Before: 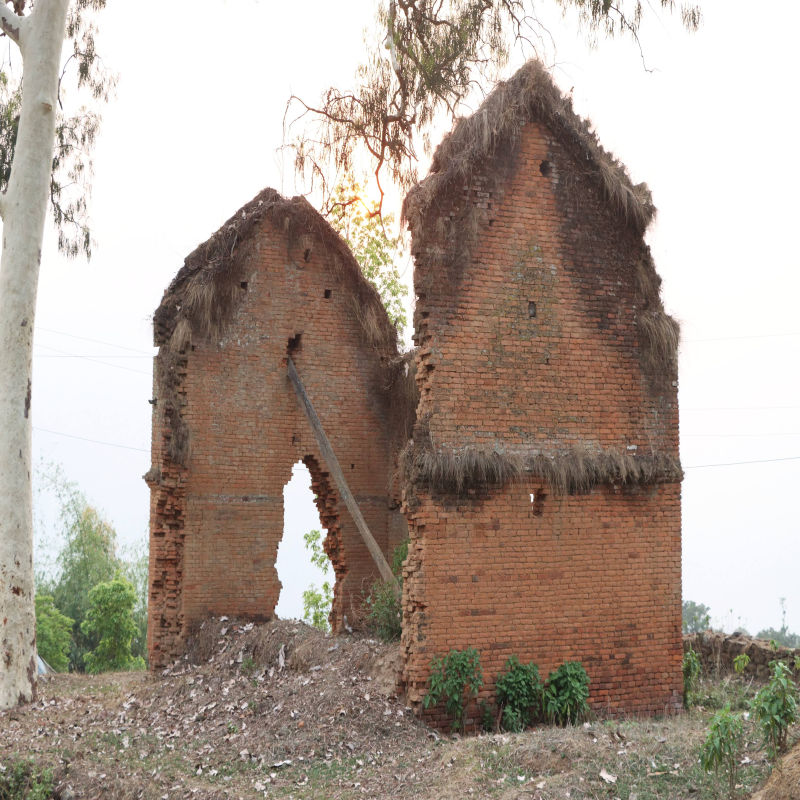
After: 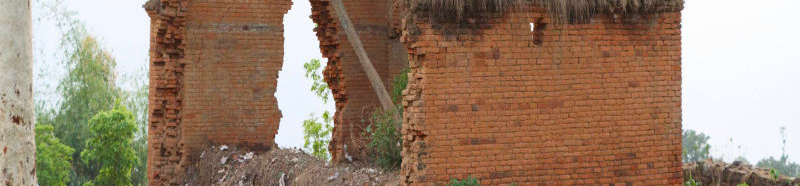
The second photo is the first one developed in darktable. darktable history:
tone equalizer: on, module defaults
color balance rgb: perceptual saturation grading › global saturation 30.393%
crop and rotate: top 59.013%, bottom 17.655%
